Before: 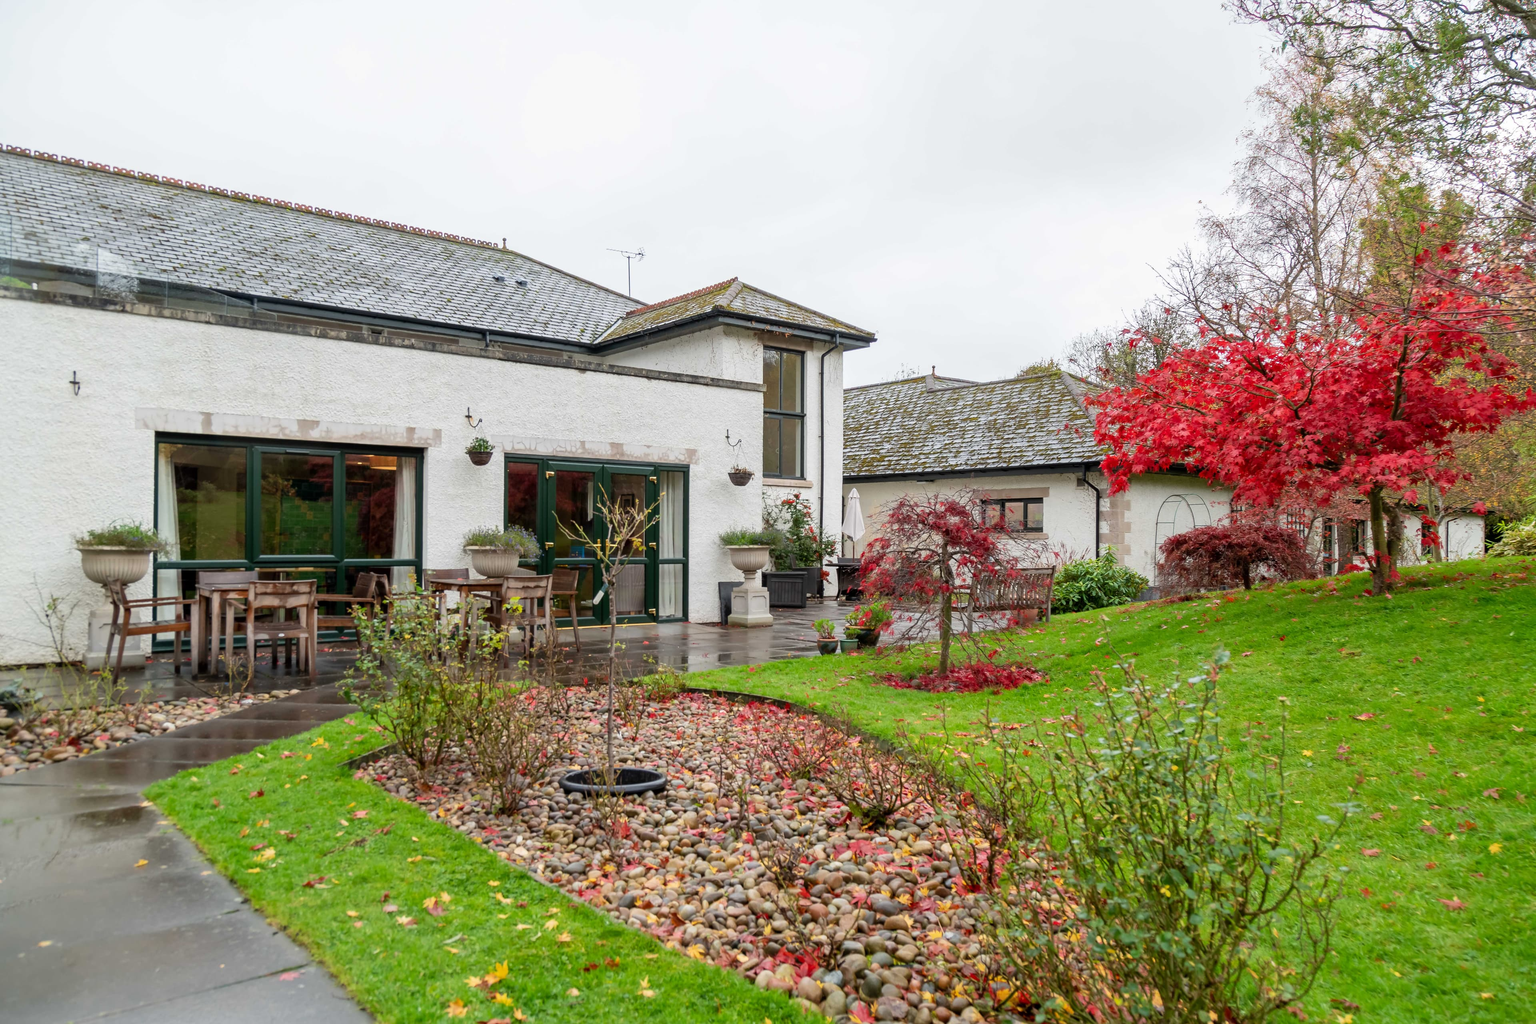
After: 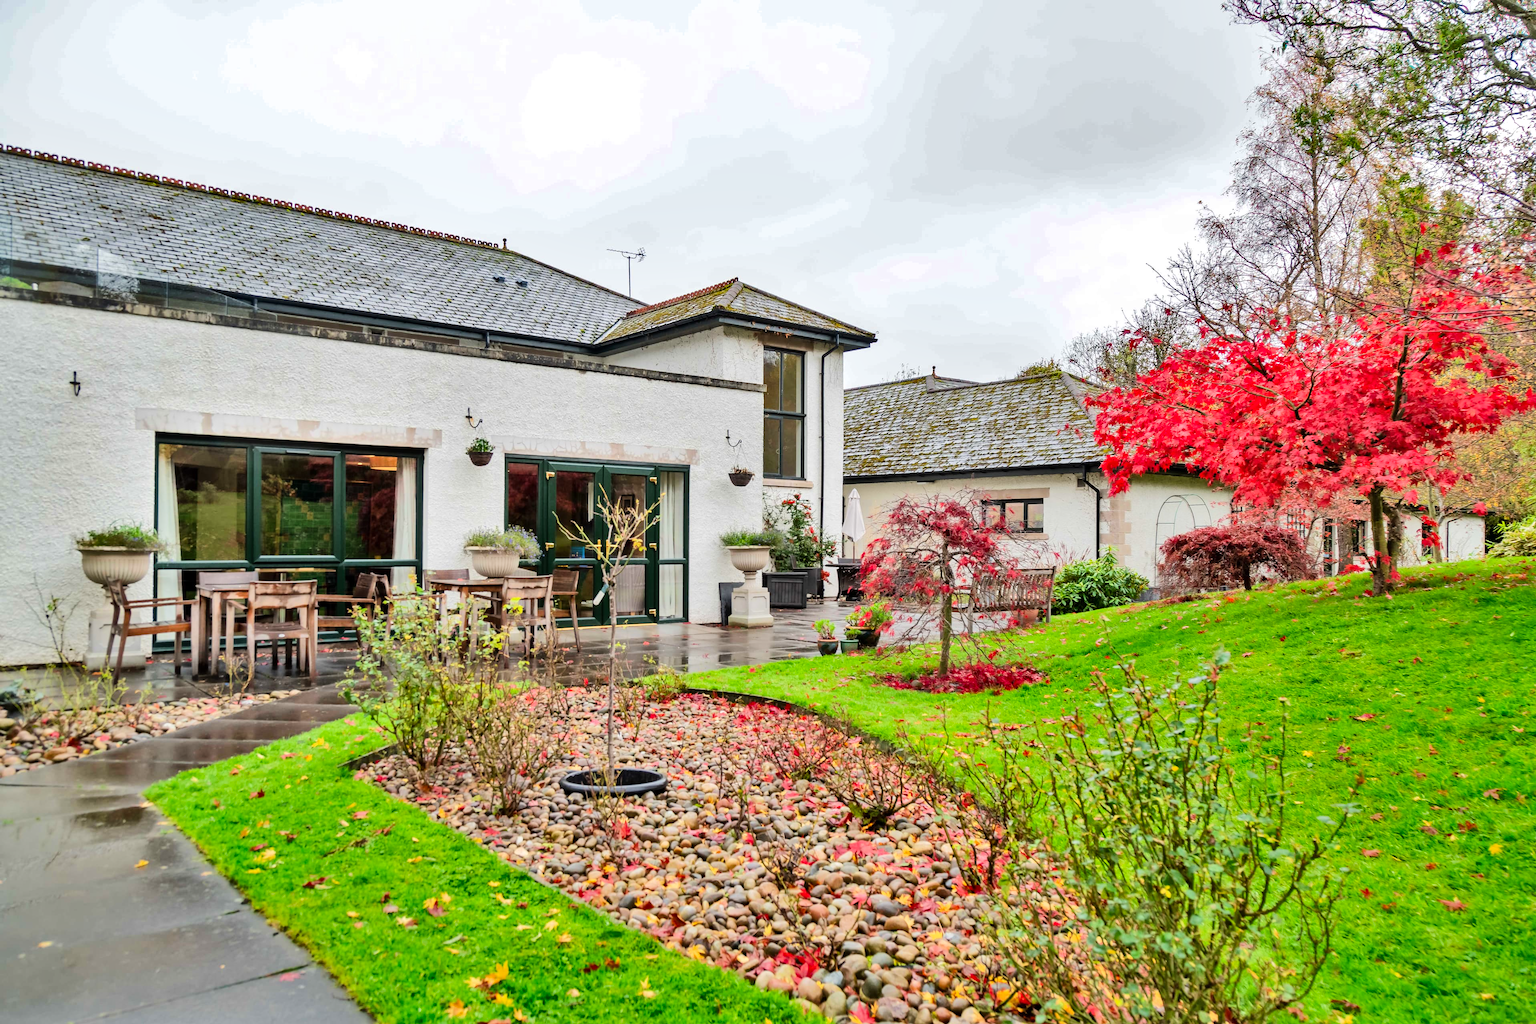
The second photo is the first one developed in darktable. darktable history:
tone equalizer: -7 EV 0.16 EV, -6 EV 0.64 EV, -5 EV 1.18 EV, -4 EV 1.31 EV, -3 EV 1.16 EV, -2 EV 0.6 EV, -1 EV 0.153 EV, edges refinement/feathering 500, mask exposure compensation -1.57 EV, preserve details no
shadows and highlights: radius 108.51, shadows 41.03, highlights -72.22, low approximation 0.01, soften with gaussian
